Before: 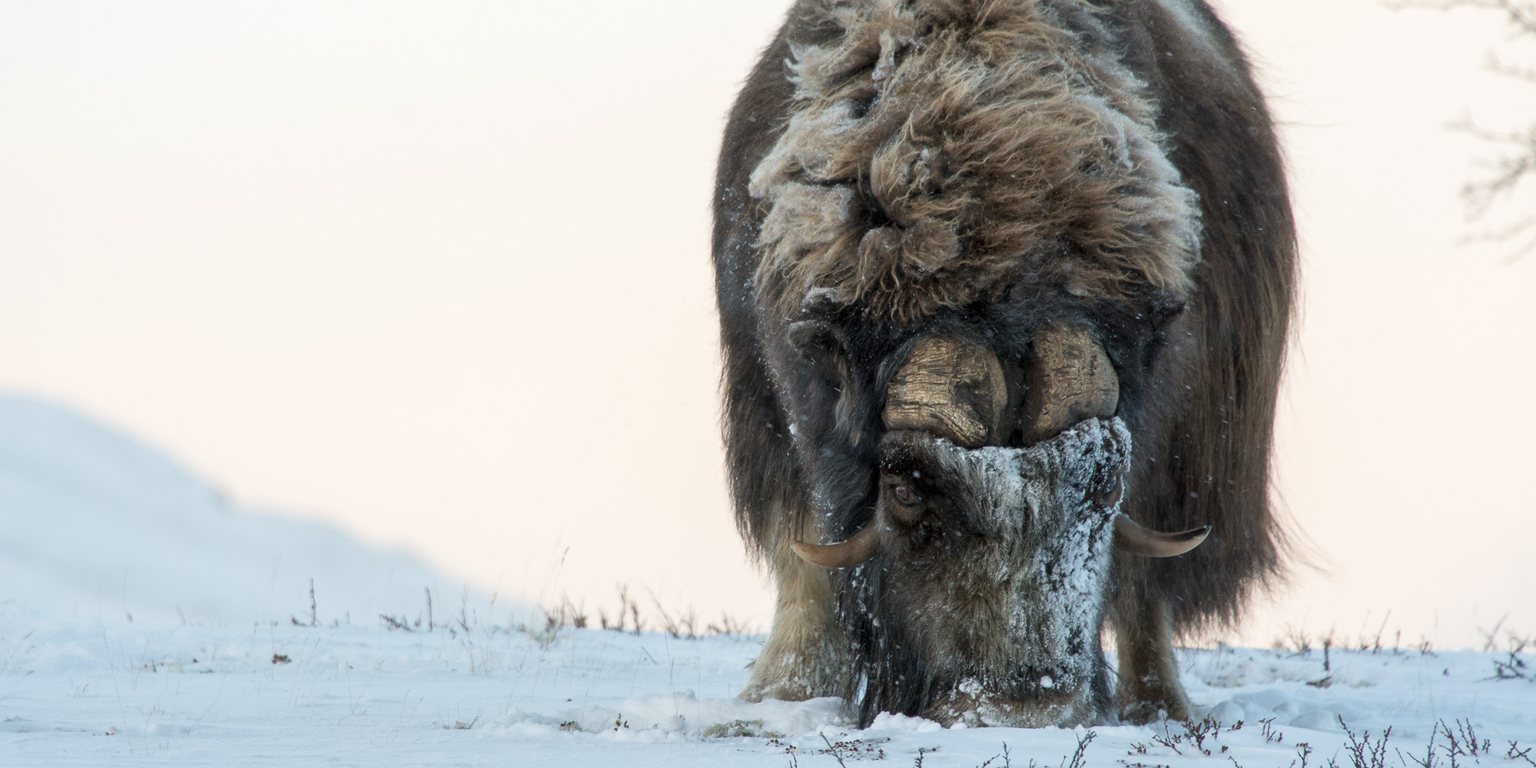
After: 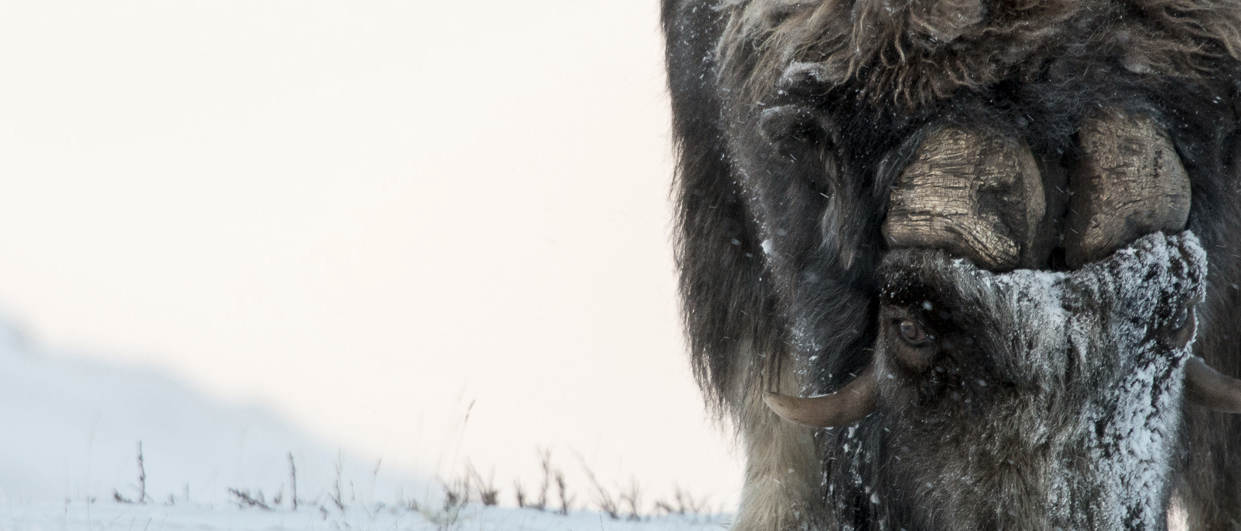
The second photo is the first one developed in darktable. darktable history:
contrast brightness saturation: contrast 0.1, saturation -0.36
crop: left 13.312%, top 31.28%, right 24.627%, bottom 15.582%
